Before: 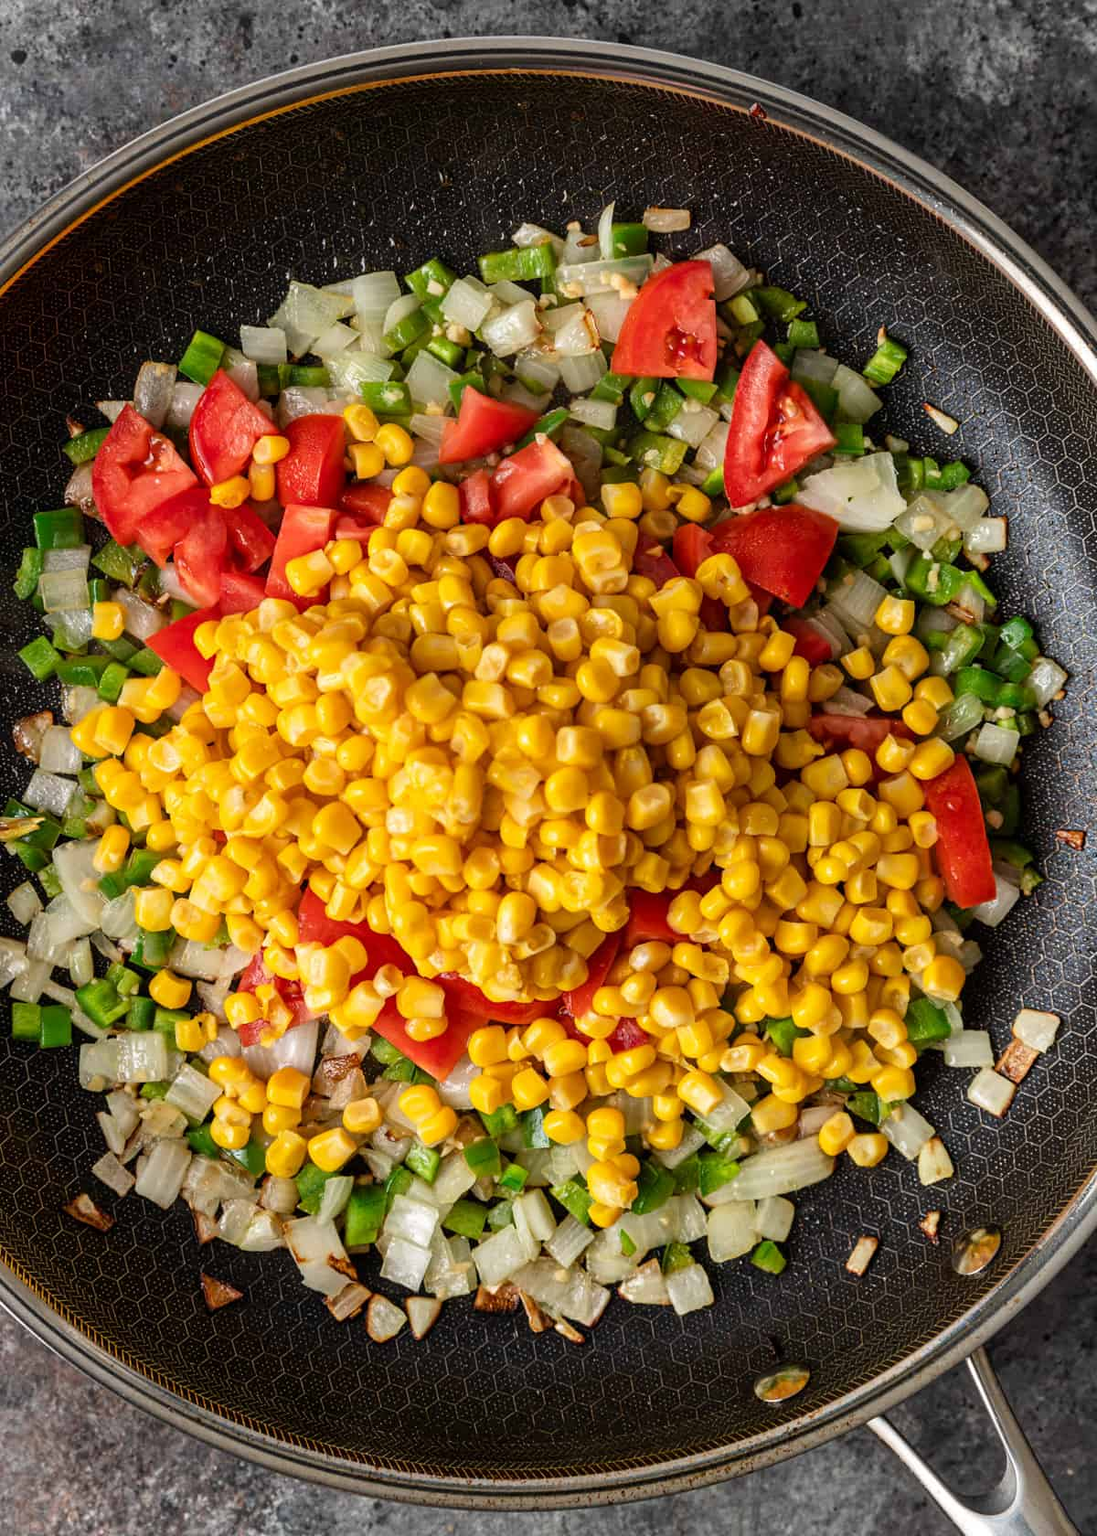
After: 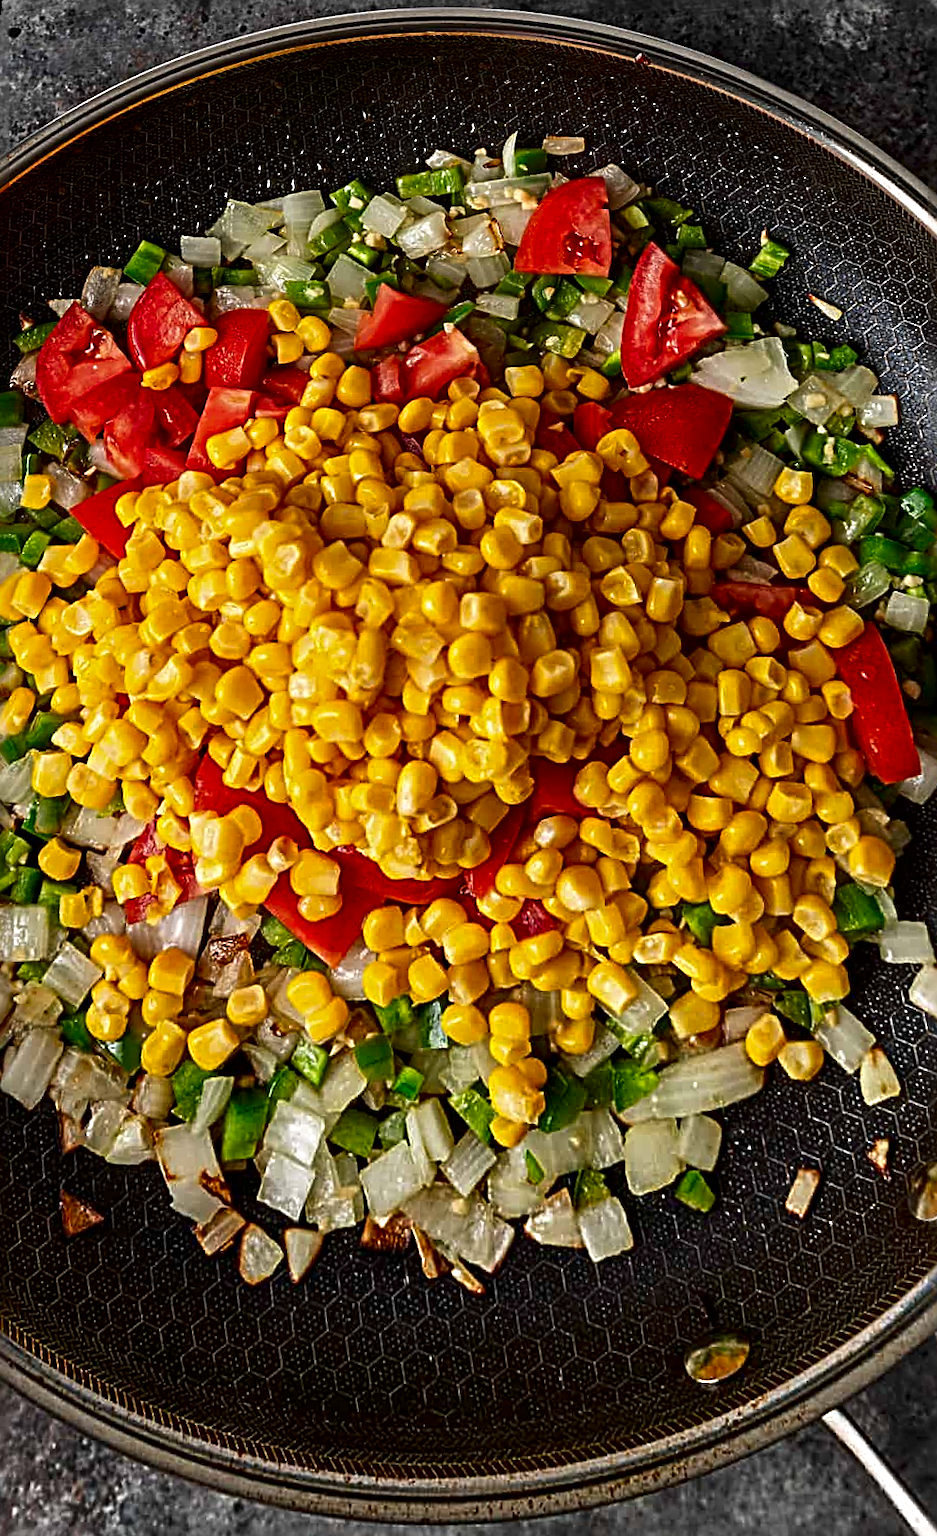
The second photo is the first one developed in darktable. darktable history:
exposure: compensate highlight preservation false
contrast brightness saturation: brightness -0.2, saturation 0.08
white balance: emerald 1
sharpen: radius 3.69, amount 0.928
rotate and perspective: rotation 0.72°, lens shift (vertical) -0.352, lens shift (horizontal) -0.051, crop left 0.152, crop right 0.859, crop top 0.019, crop bottom 0.964
